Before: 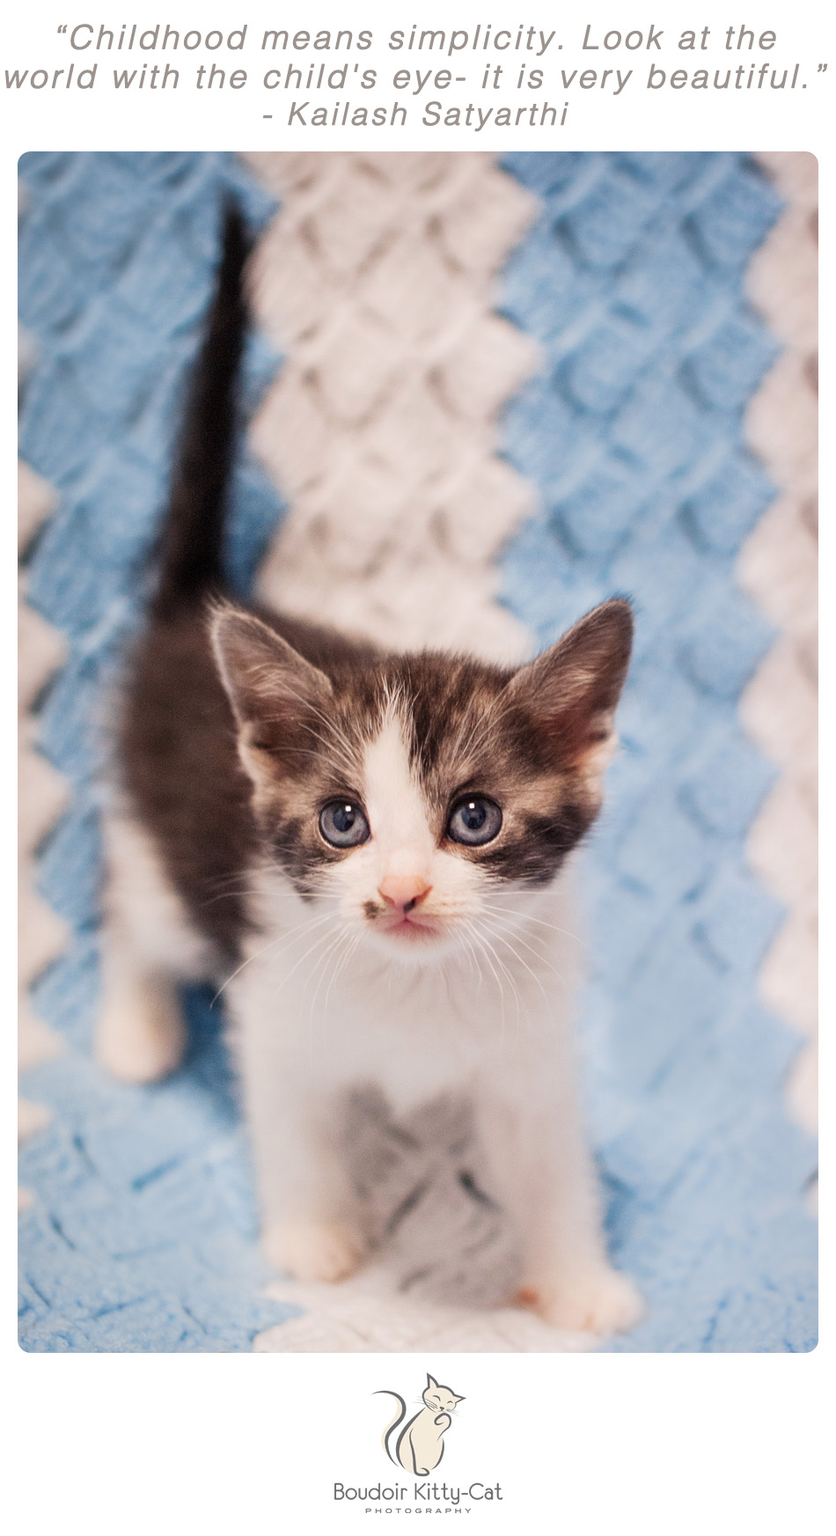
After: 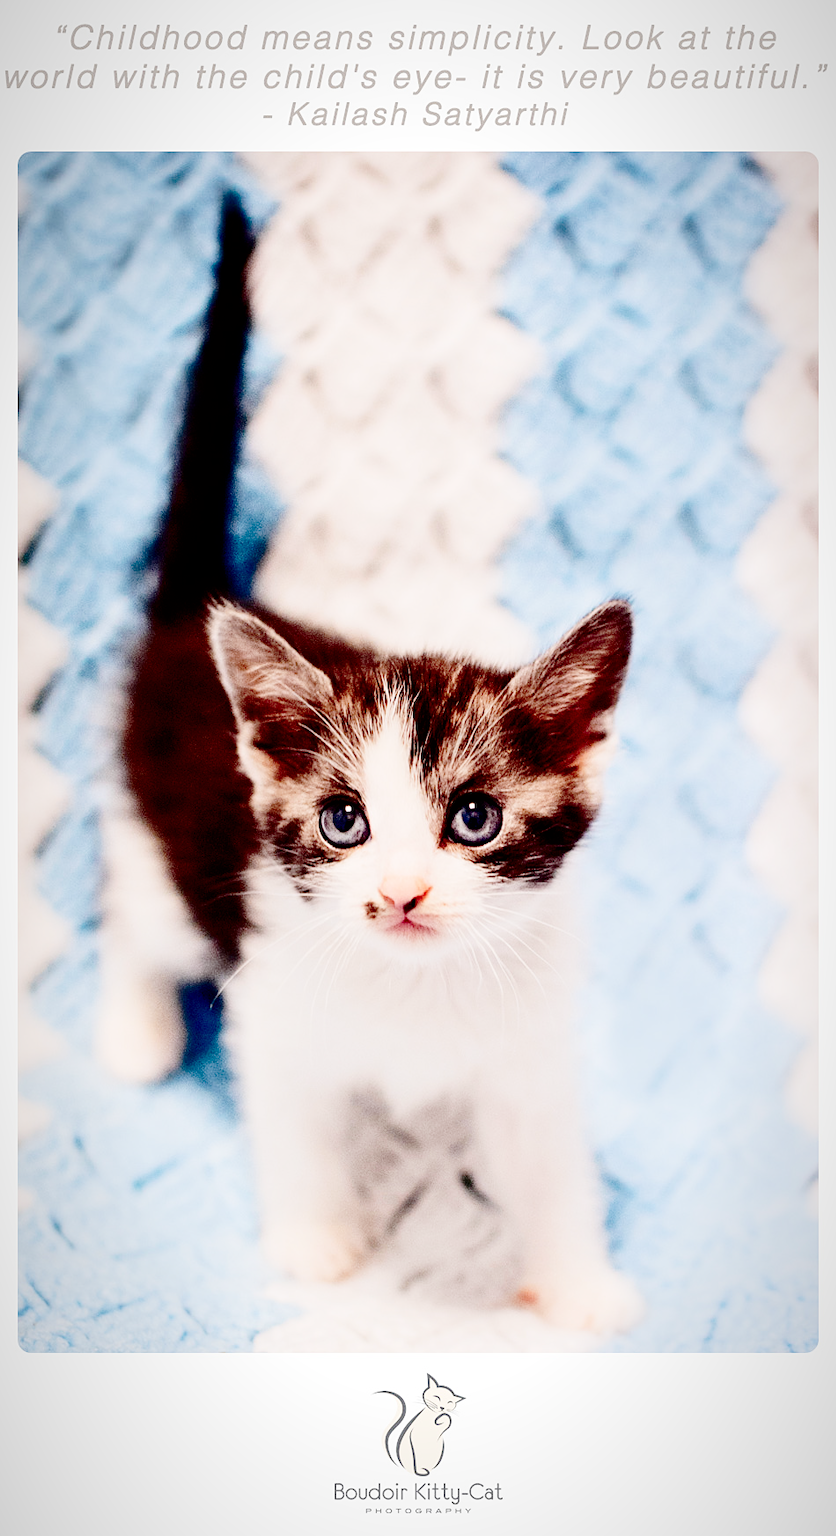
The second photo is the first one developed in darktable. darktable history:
vignetting: fall-off start 80.87%, fall-off radius 61.59%, brightness -0.384, saturation 0.007, center (0, 0.007), automatic ratio true, width/height ratio 1.418
contrast brightness saturation: contrast 0.24, brightness -0.24, saturation 0.14
base curve: curves: ch0 [(0, 0) (0.036, 0.01) (0.123, 0.254) (0.258, 0.504) (0.507, 0.748) (1, 1)], preserve colors none
color zones: curves: ch1 [(0, 0.469) (0.072, 0.457) (0.243, 0.494) (0.429, 0.5) (0.571, 0.5) (0.714, 0.5) (0.857, 0.5) (1, 0.469)]; ch2 [(0, 0.499) (0.143, 0.467) (0.242, 0.436) (0.429, 0.493) (0.571, 0.5) (0.714, 0.5) (0.857, 0.5) (1, 0.499)]
sharpen: amount 0.2
